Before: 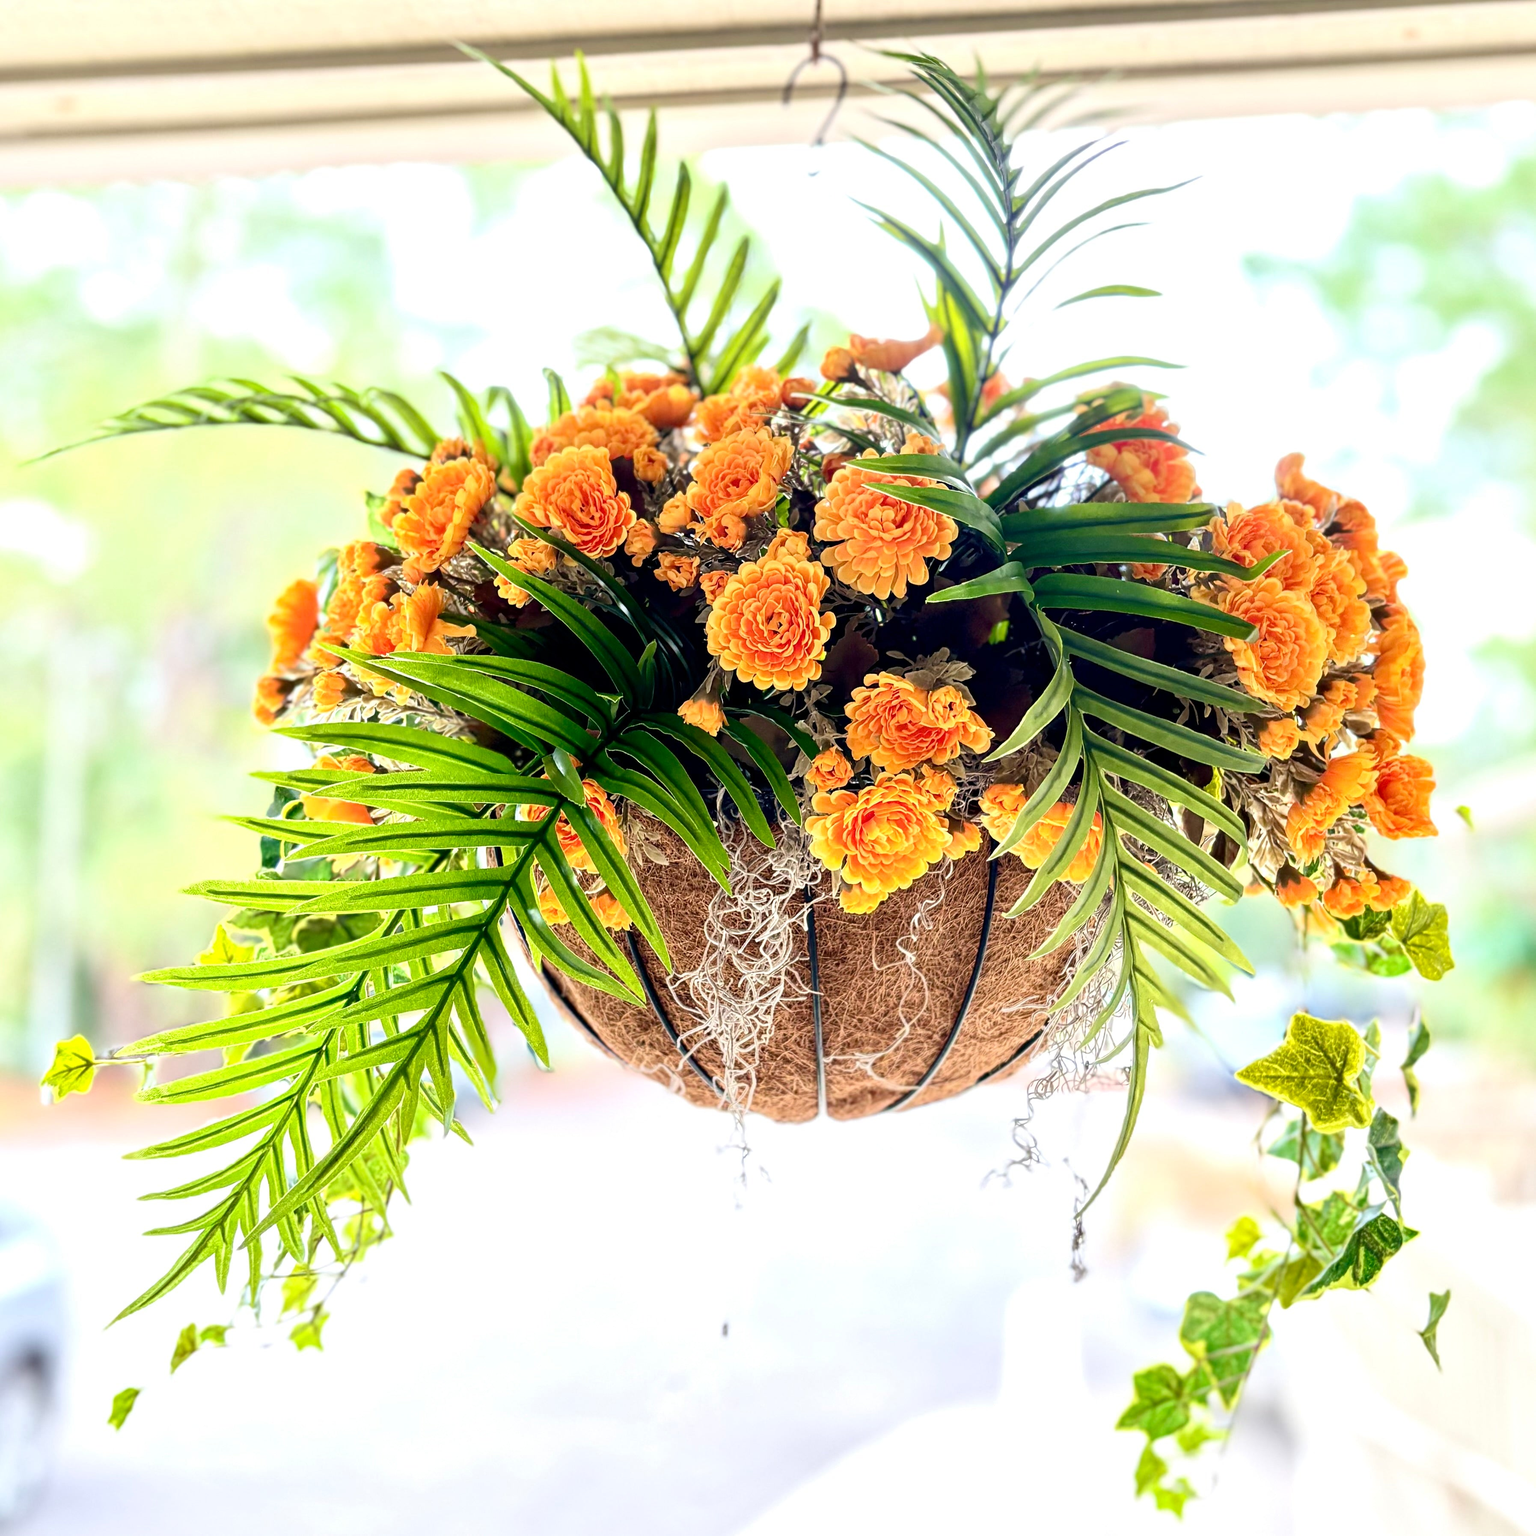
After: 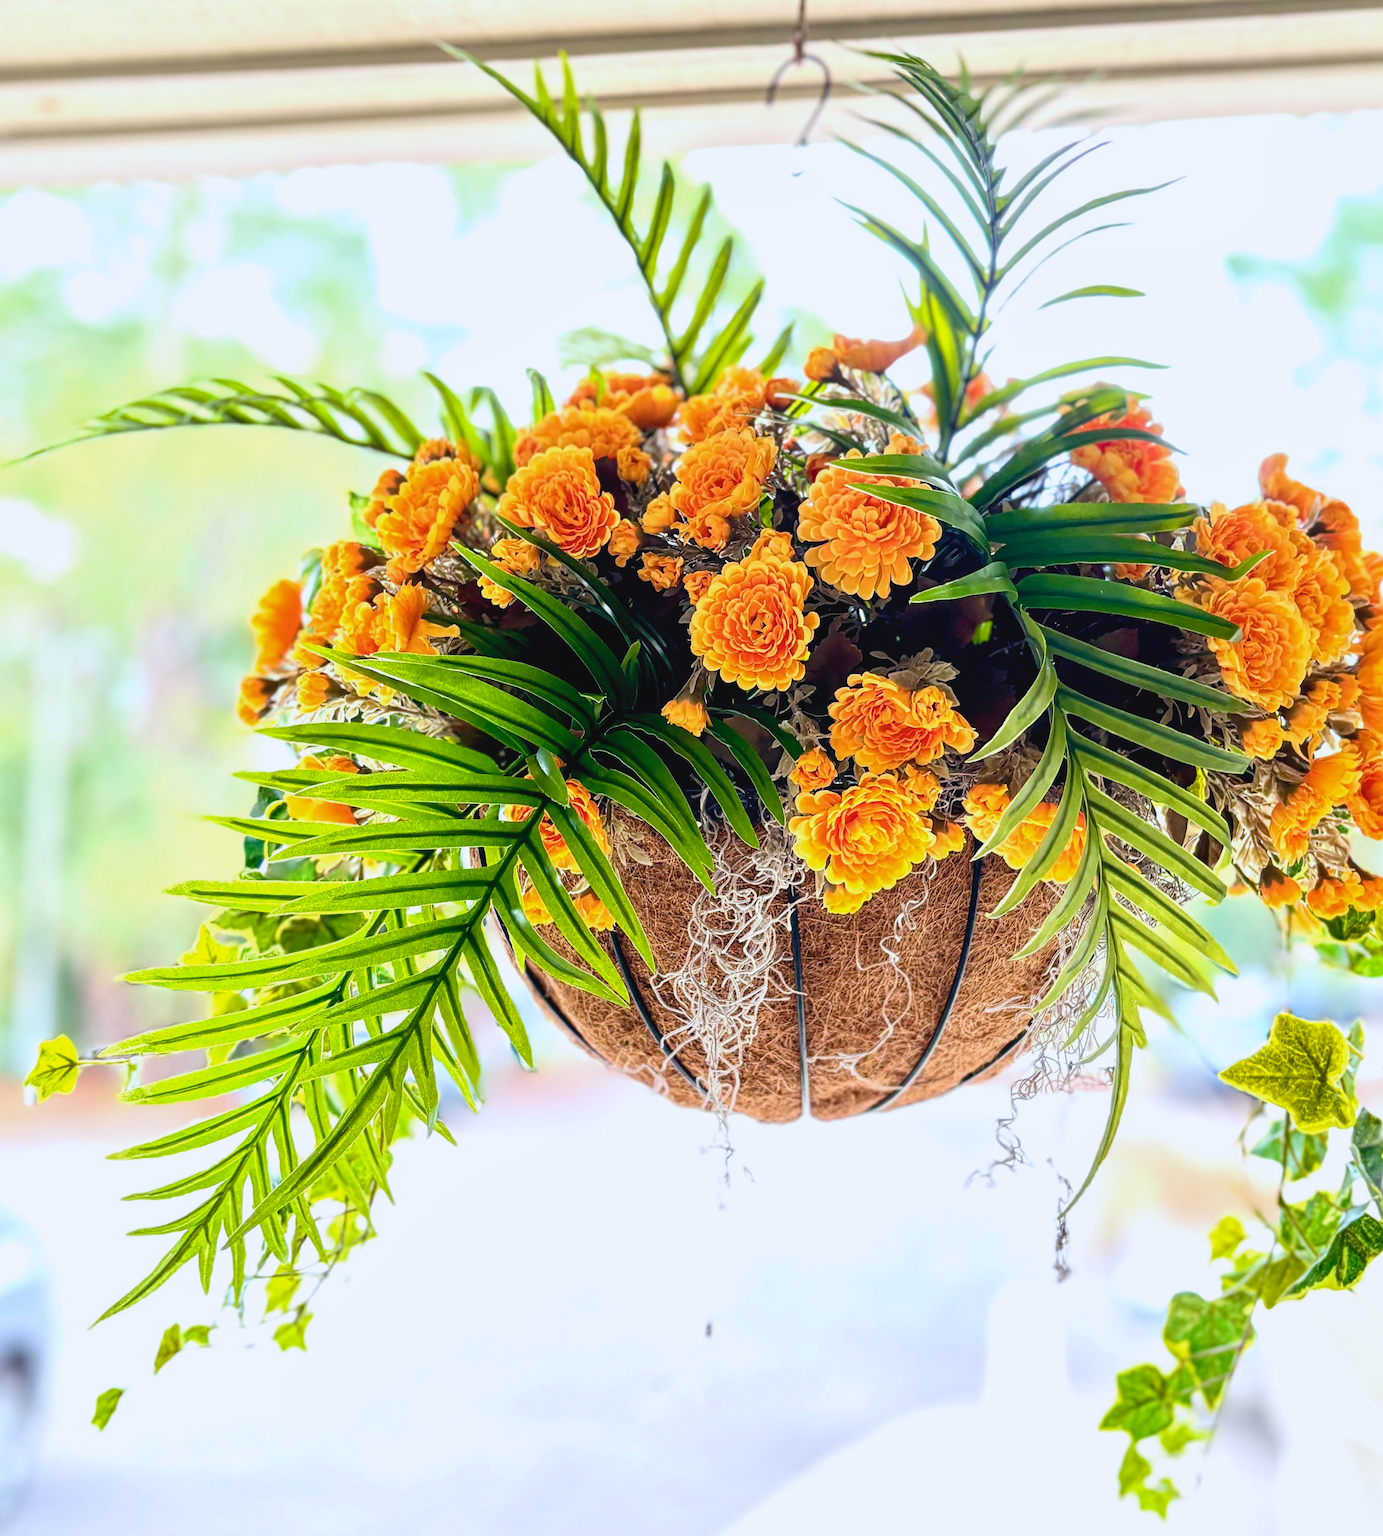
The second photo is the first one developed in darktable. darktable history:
crop and rotate: left 1.088%, right 8.807%
color balance rgb: perceptual saturation grading › global saturation 20%, global vibrance 20%
color correction: highlights a* -0.772, highlights b* -8.92
contrast brightness saturation: contrast -0.1, saturation -0.1
local contrast: highlights 100%, shadows 100%, detail 120%, midtone range 0.2
